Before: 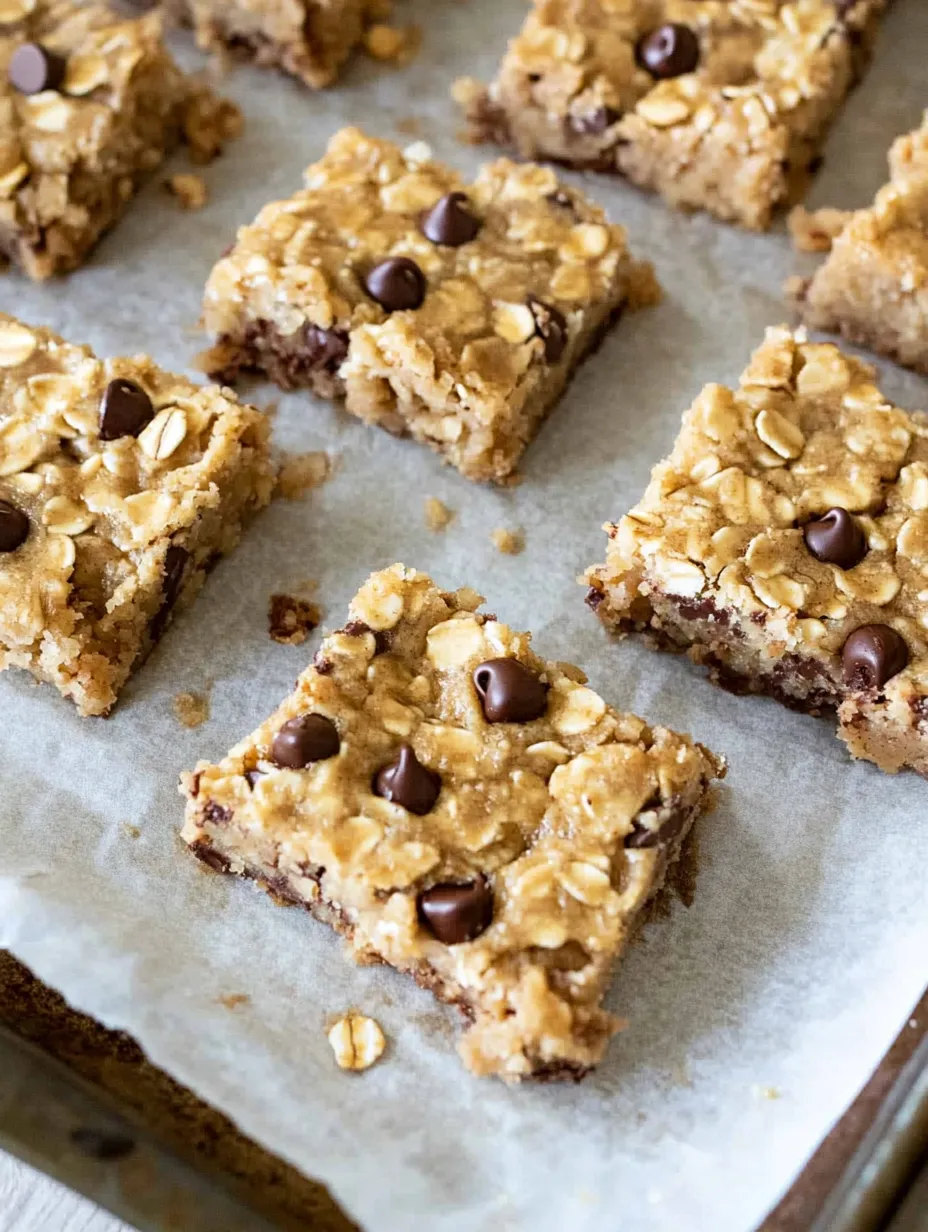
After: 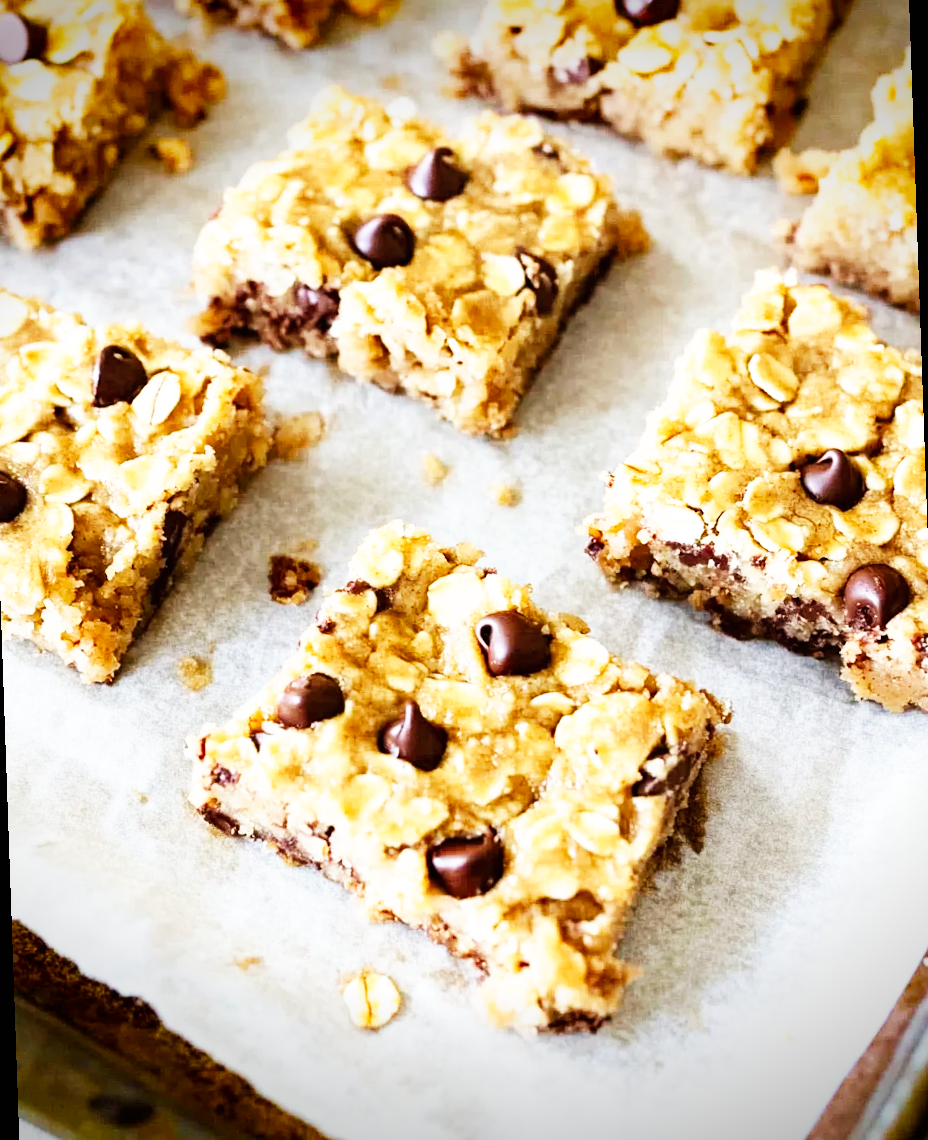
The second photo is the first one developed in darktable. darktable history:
rotate and perspective: rotation -2°, crop left 0.022, crop right 0.978, crop top 0.049, crop bottom 0.951
base curve: curves: ch0 [(0, 0) (0.007, 0.004) (0.027, 0.03) (0.046, 0.07) (0.207, 0.54) (0.442, 0.872) (0.673, 0.972) (1, 1)], preserve colors none
vignetting: fall-off start 88.53%, fall-off radius 44.2%, saturation 0.376, width/height ratio 1.161
